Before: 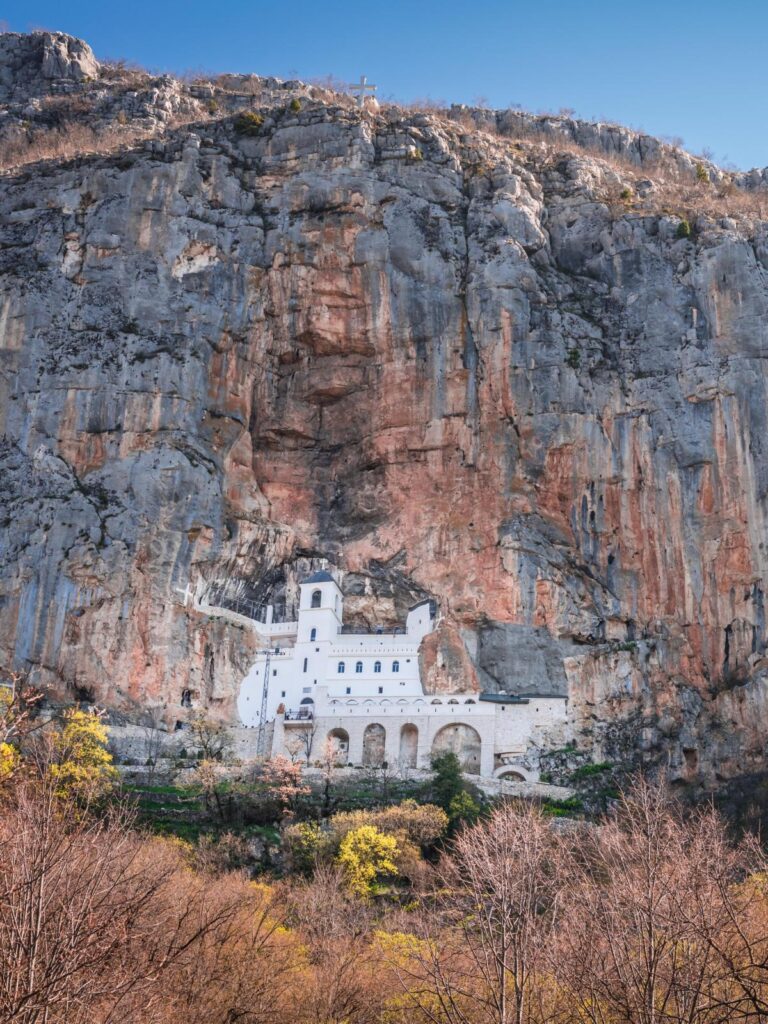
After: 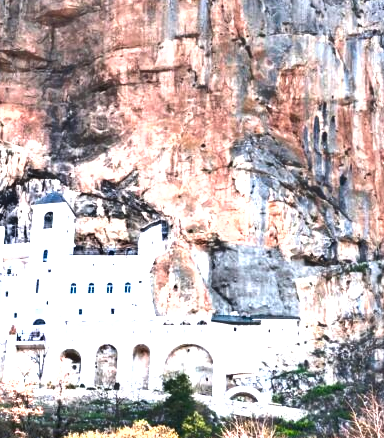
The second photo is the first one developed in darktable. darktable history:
exposure: black level correction 0.001, exposure 1.732 EV, compensate highlight preservation false
crop: left 34.971%, top 37.026%, right 14.908%, bottom 20.105%
contrast brightness saturation: saturation -0.056
shadows and highlights: highlights color adjustment 39.34%, soften with gaussian
